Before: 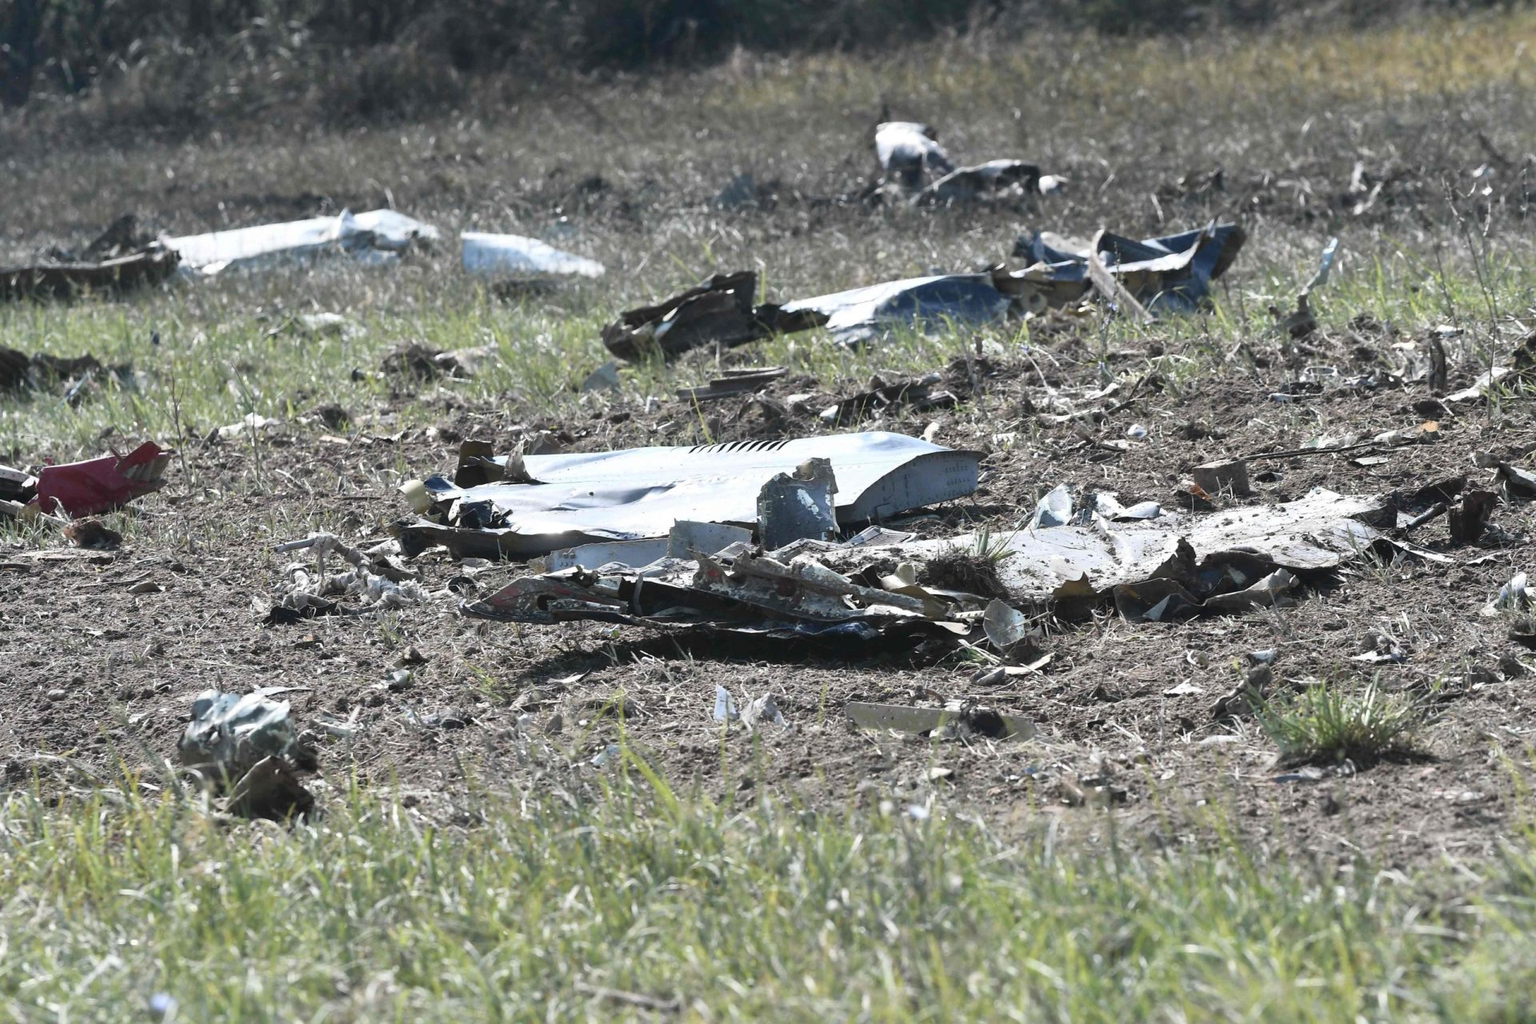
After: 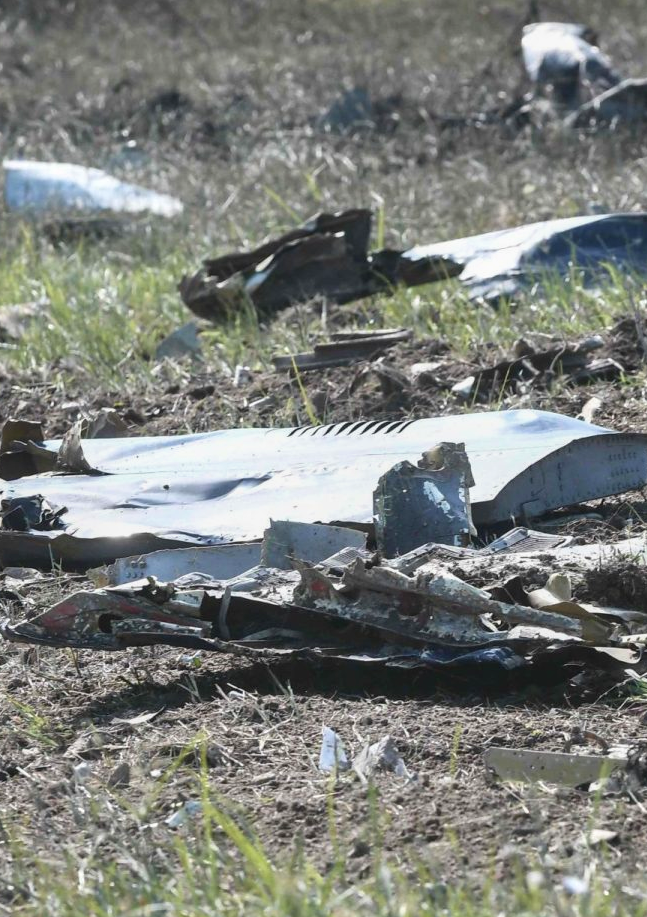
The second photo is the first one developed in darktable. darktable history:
crop and rotate: left 29.852%, top 10.185%, right 36.412%, bottom 18.097%
velvia: strength 15.56%
local contrast: detail 109%
